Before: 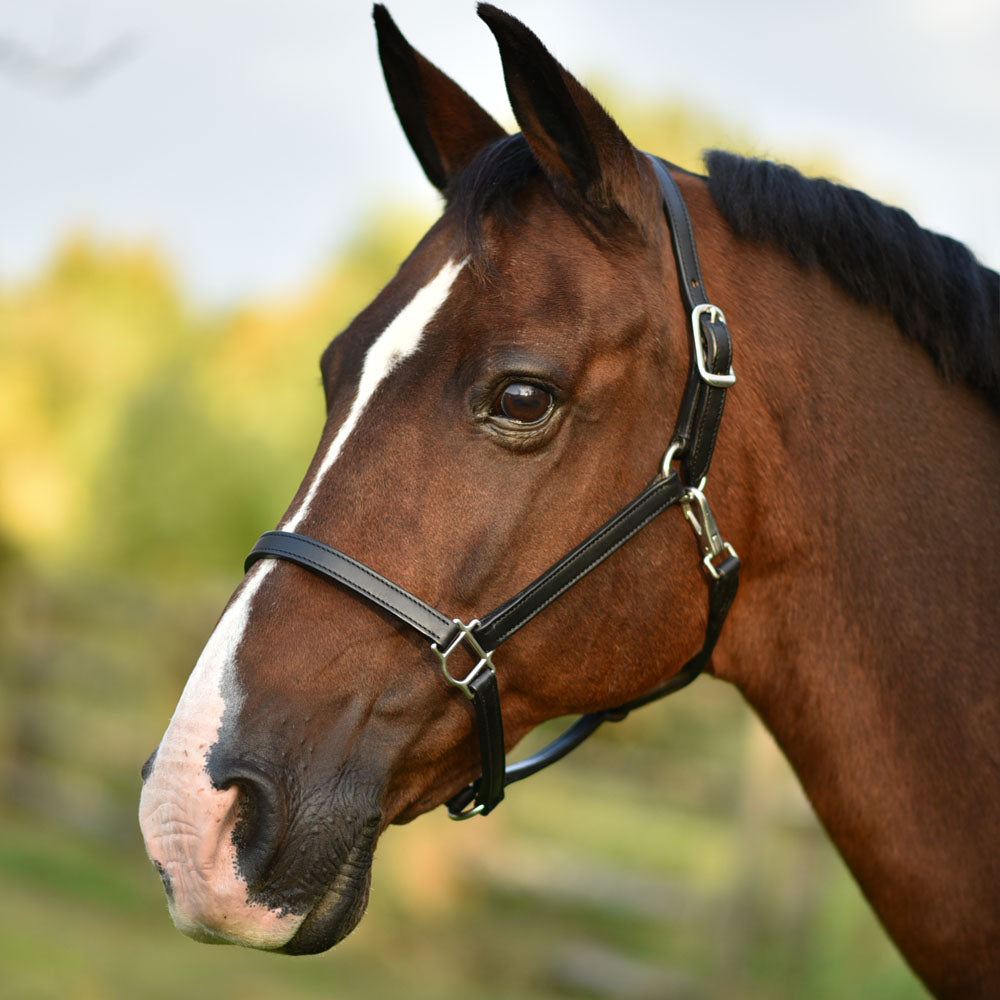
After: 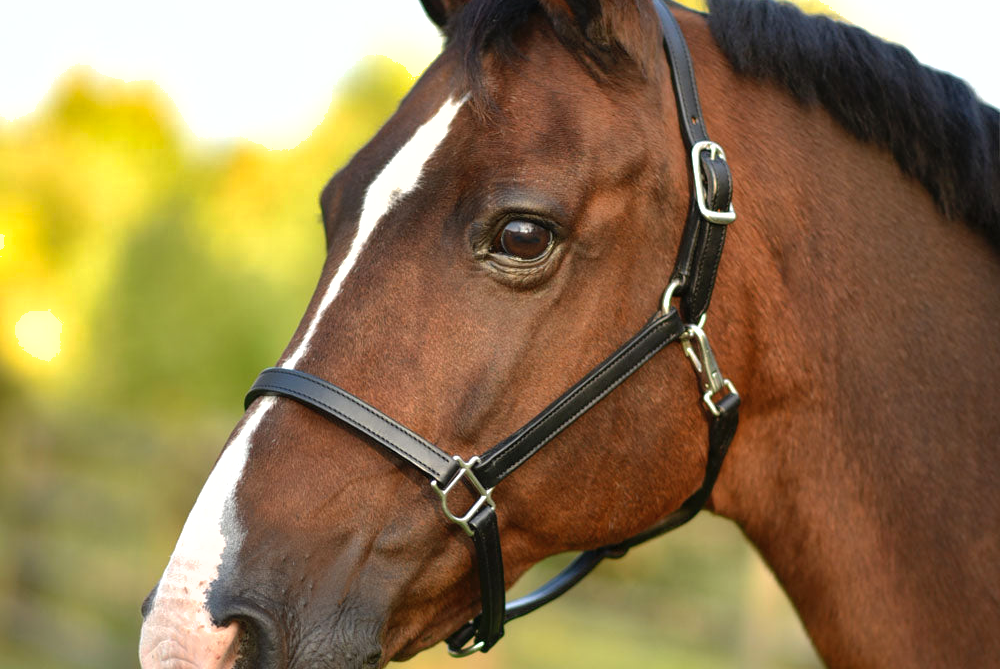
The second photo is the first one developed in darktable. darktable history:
crop: top 16.332%, bottom 16.754%
tone equalizer: -8 EV -0.41 EV, -7 EV -0.376 EV, -6 EV -0.316 EV, -5 EV -0.192 EV, -3 EV 0.249 EV, -2 EV 0.346 EV, -1 EV 0.375 EV, +0 EV 0.443 EV
shadows and highlights: on, module defaults
